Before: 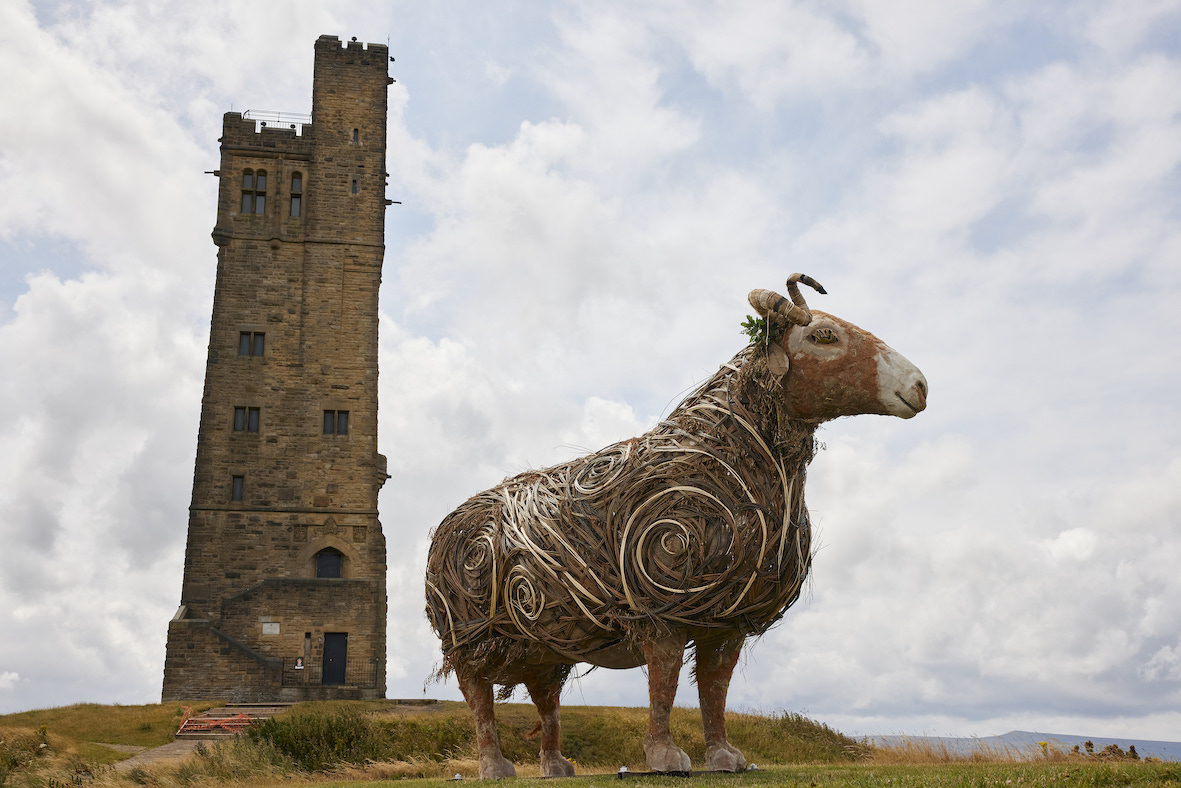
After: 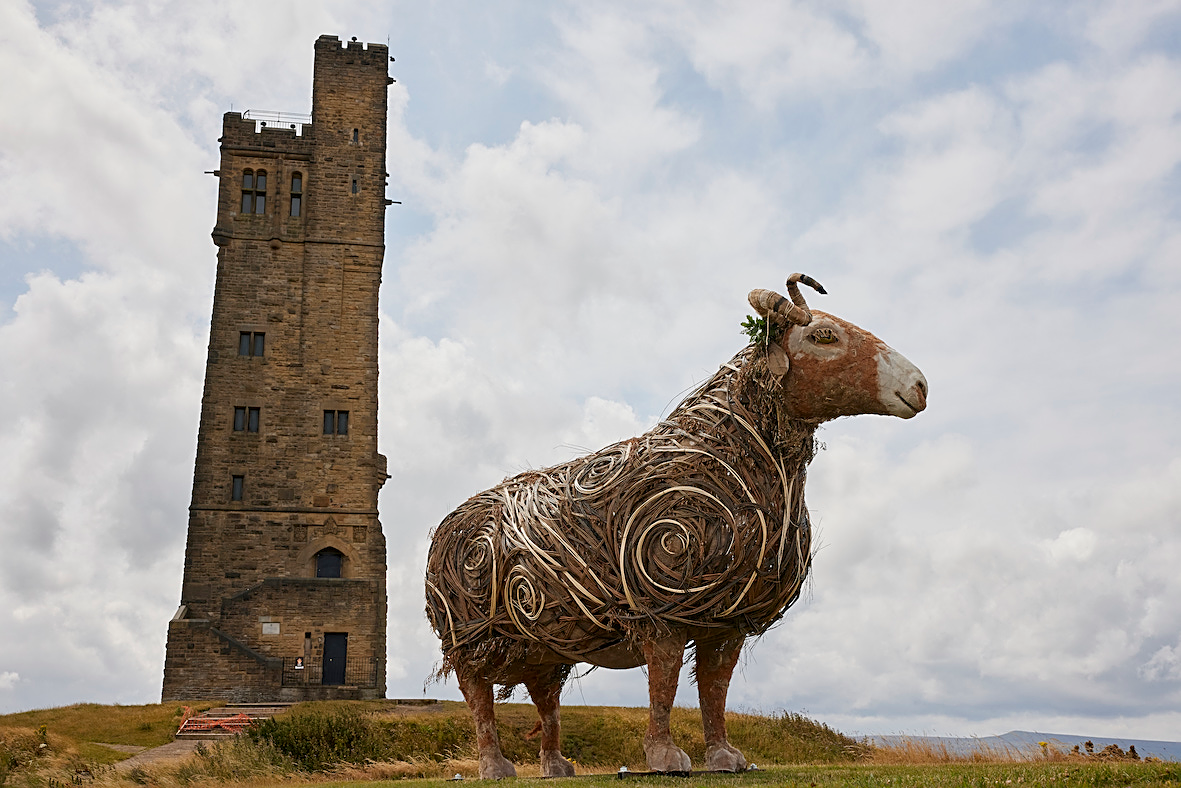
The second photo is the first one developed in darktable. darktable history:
exposure: exposure -0.149 EV, compensate highlight preservation false
sharpen: on, module defaults
